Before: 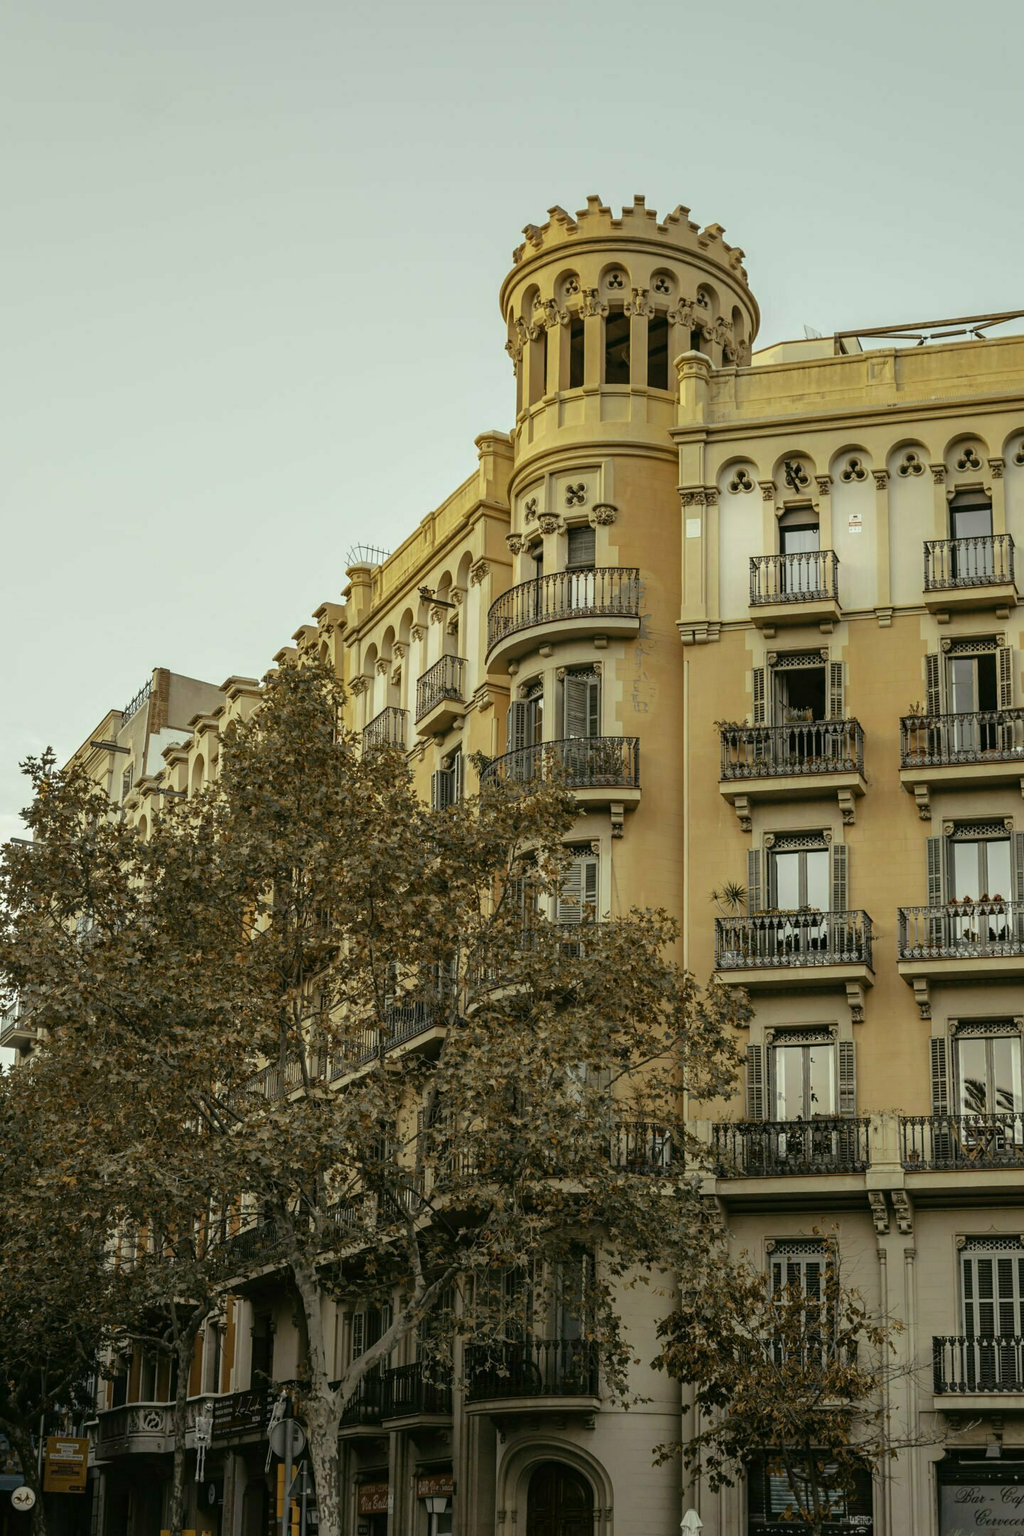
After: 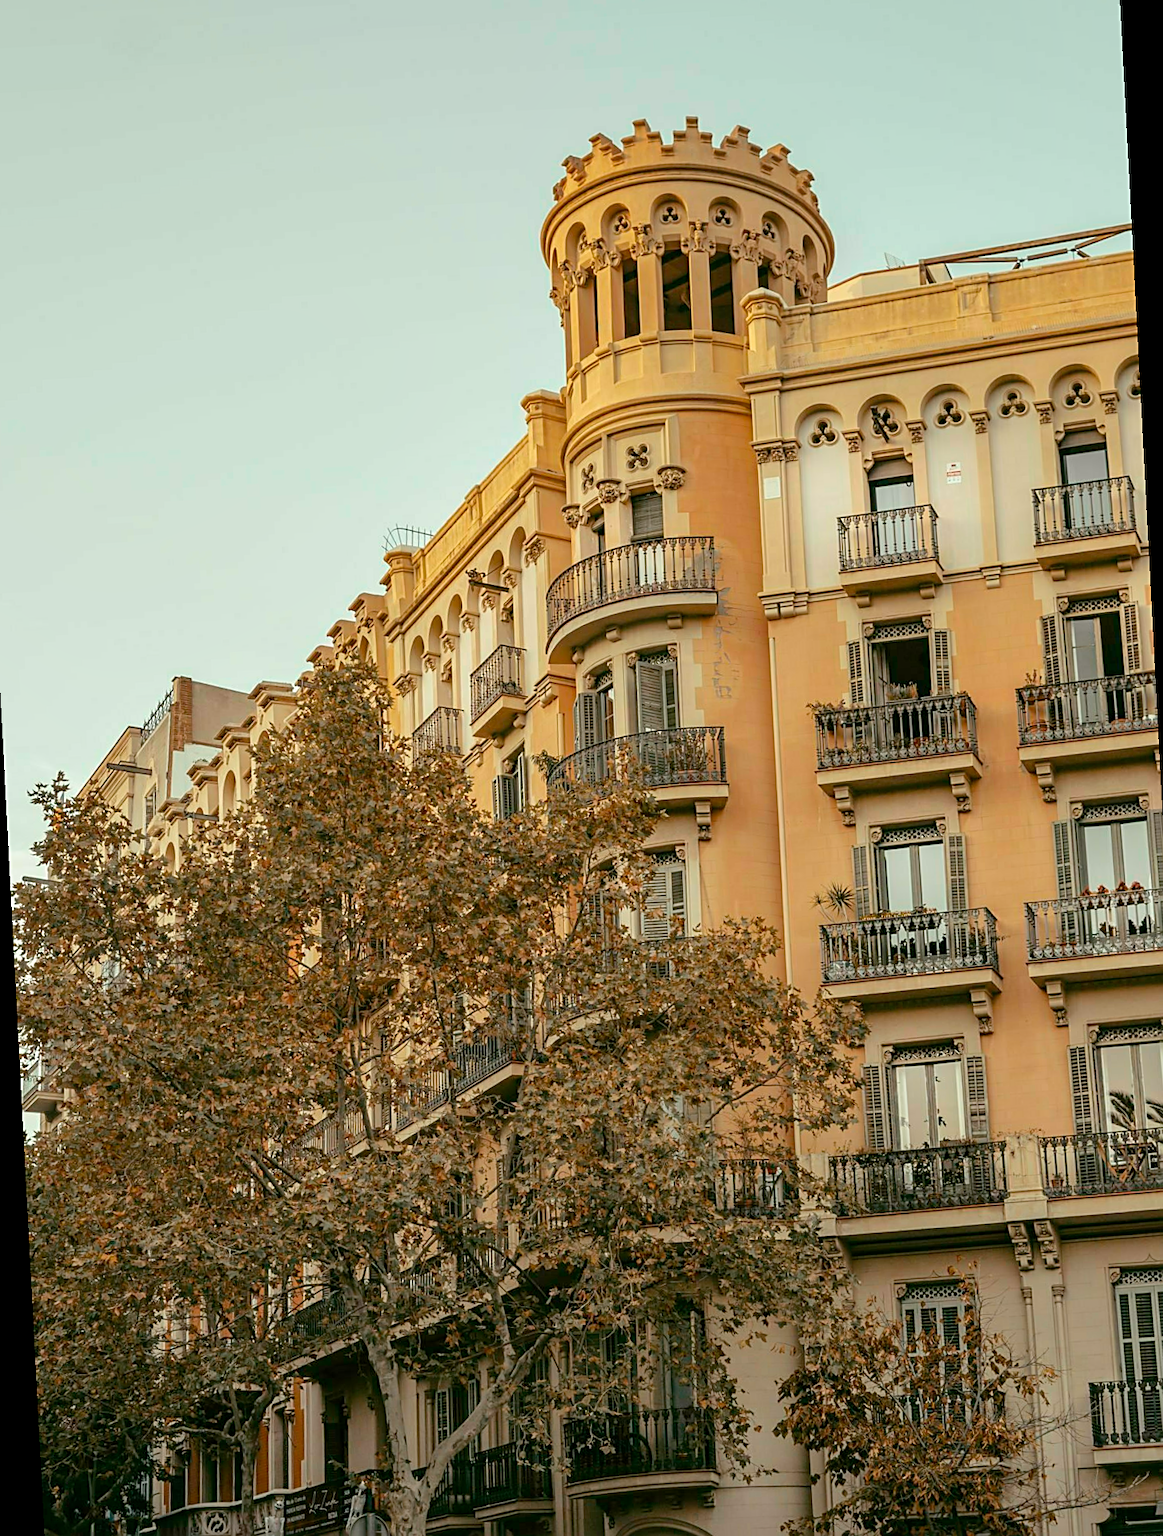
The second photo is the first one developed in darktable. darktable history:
rotate and perspective: rotation -3°, crop left 0.031, crop right 0.968, crop top 0.07, crop bottom 0.93
sharpen: on, module defaults
shadows and highlights: shadows 20.55, highlights -20.99, soften with gaussian
